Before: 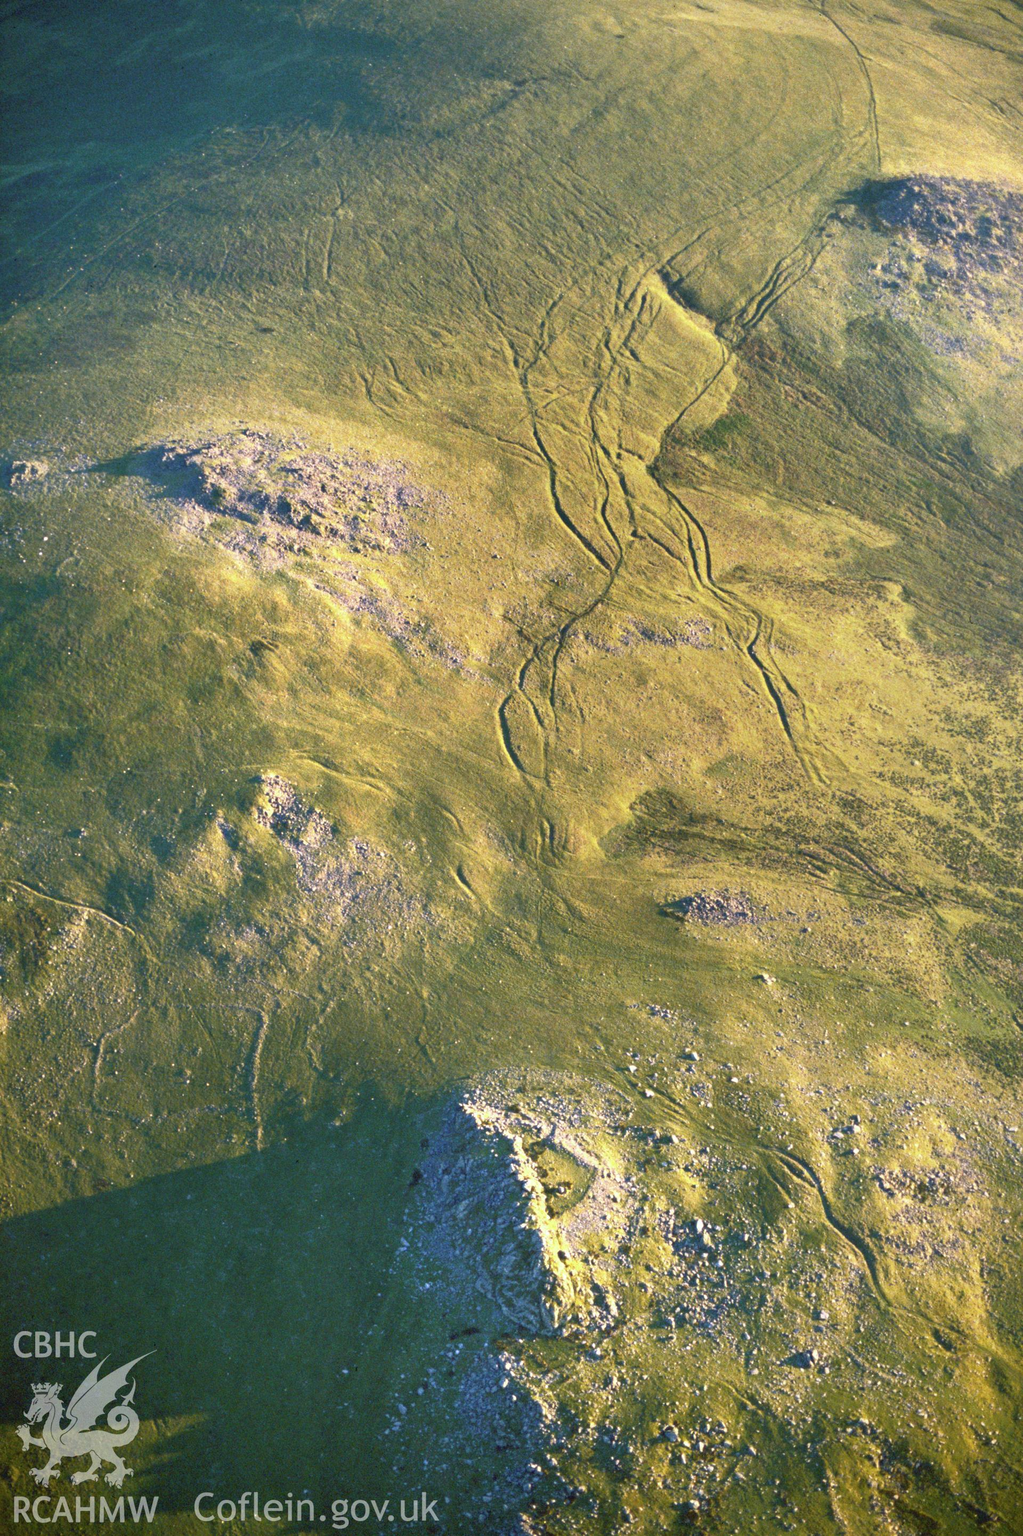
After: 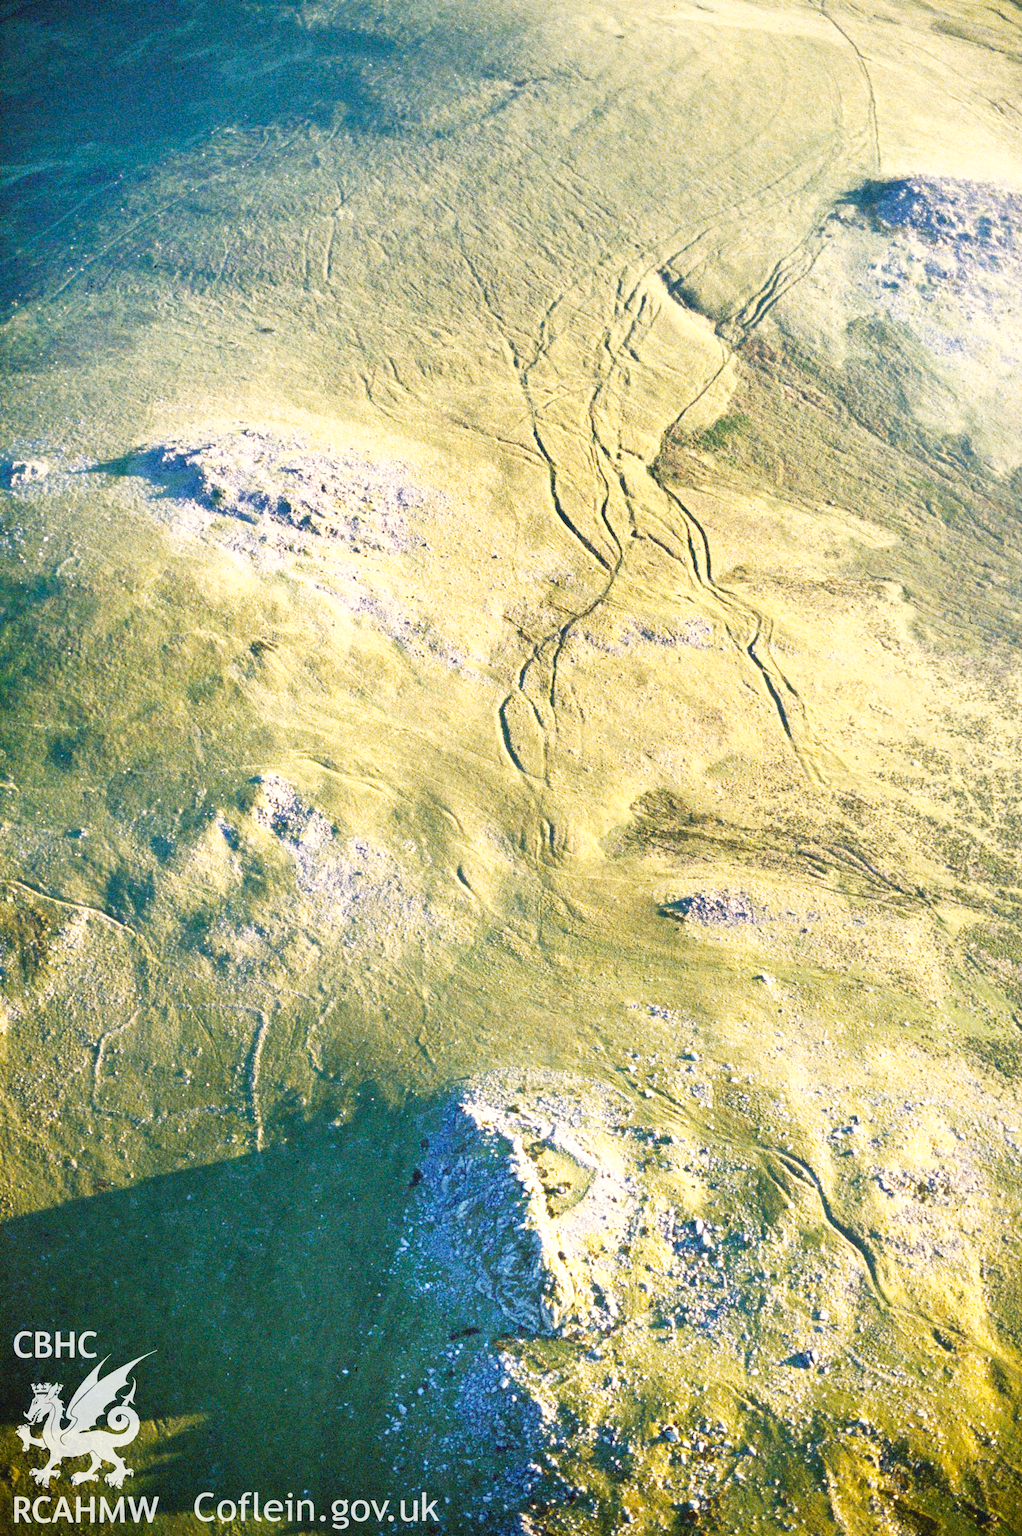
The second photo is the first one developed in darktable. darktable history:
color contrast: green-magenta contrast 0.84, blue-yellow contrast 0.86
base curve: curves: ch0 [(0, 0) (0.007, 0.004) (0.027, 0.03) (0.046, 0.07) (0.207, 0.54) (0.442, 0.872) (0.673, 0.972) (1, 1)], preserve colors none
